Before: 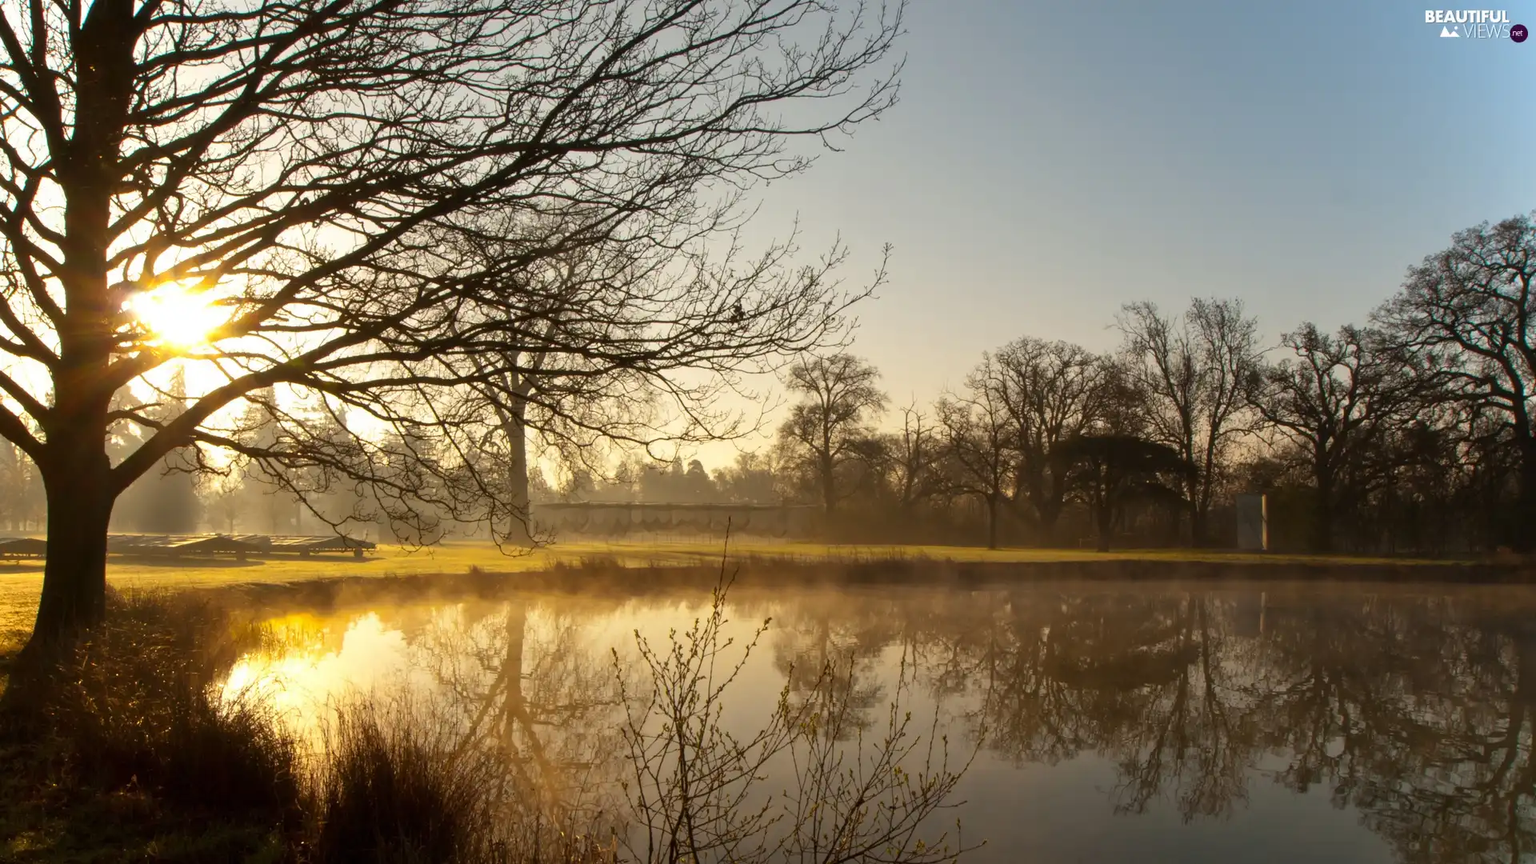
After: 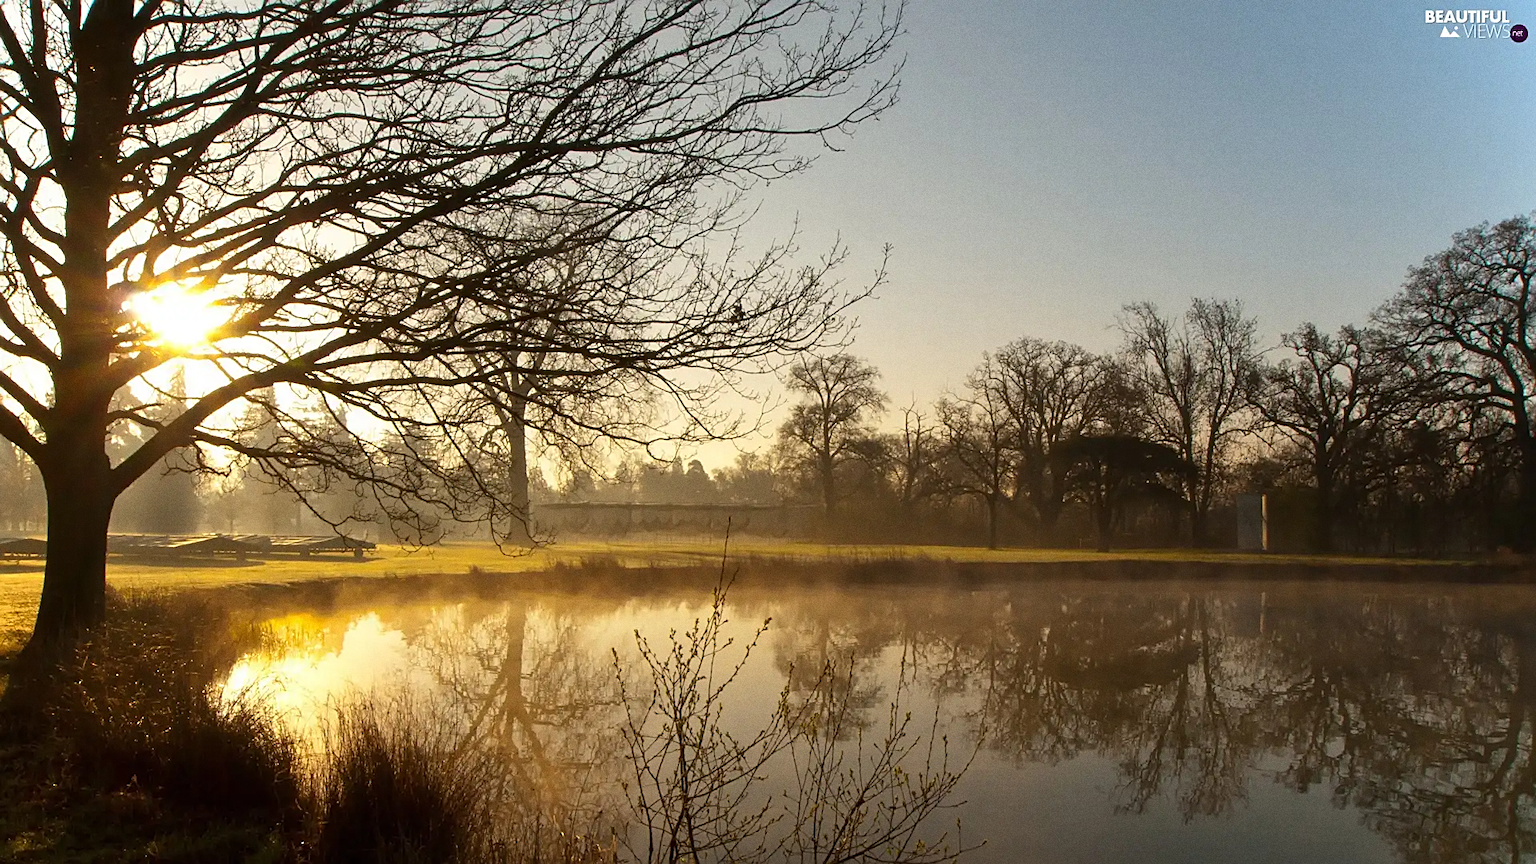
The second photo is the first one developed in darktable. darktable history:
grain: coarseness 0.09 ISO
sharpen: on, module defaults
